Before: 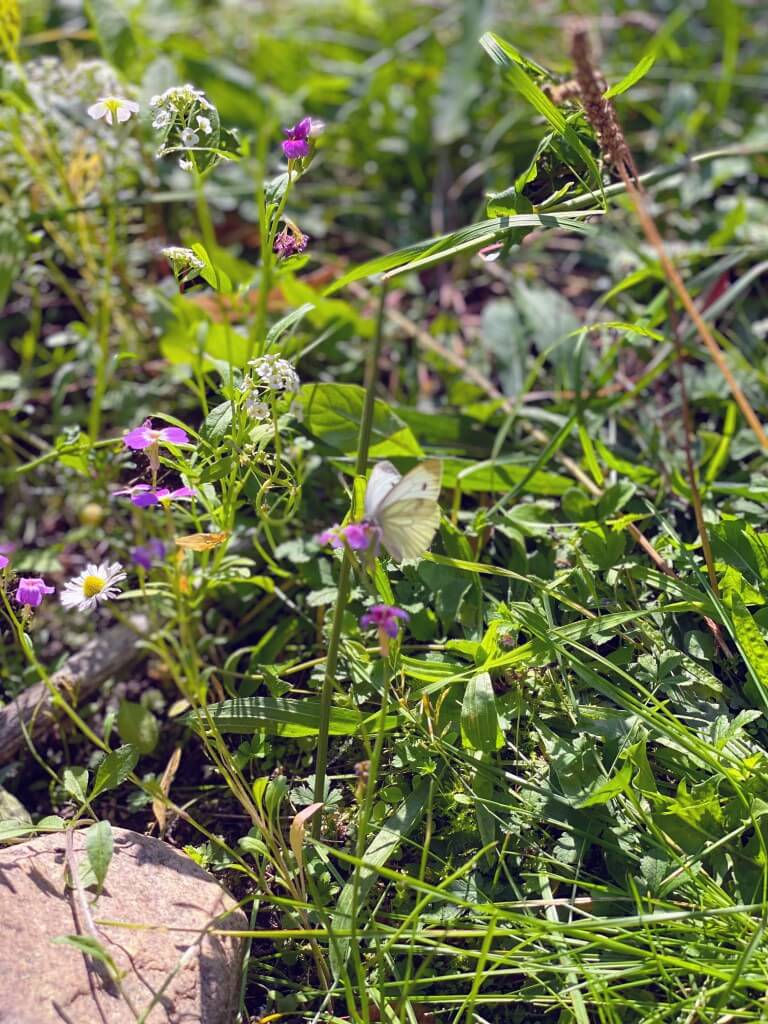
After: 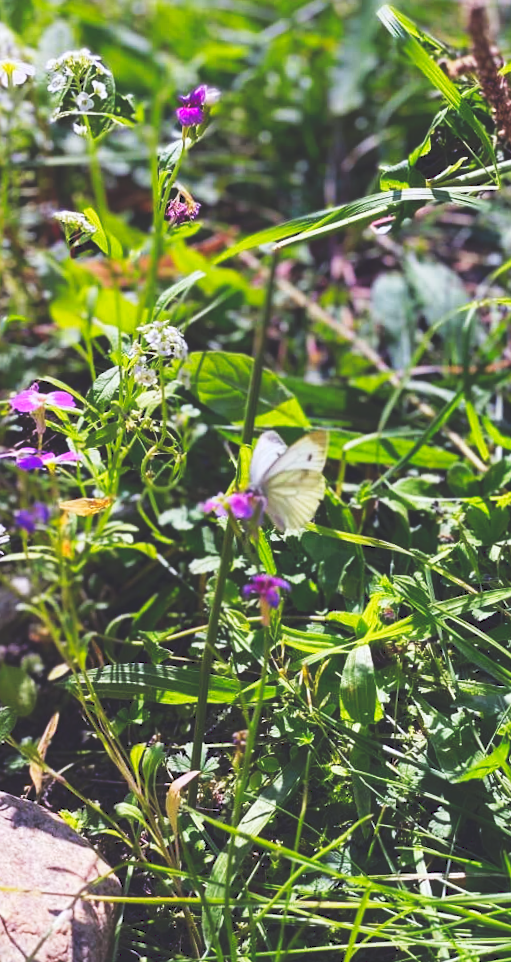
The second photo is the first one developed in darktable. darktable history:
rotate and perspective: rotation 1.57°, crop left 0.018, crop right 0.982, crop top 0.039, crop bottom 0.961
tone curve: curves: ch0 [(0, 0) (0.003, 0.183) (0.011, 0.183) (0.025, 0.184) (0.044, 0.188) (0.069, 0.197) (0.1, 0.204) (0.136, 0.212) (0.177, 0.226) (0.224, 0.24) (0.277, 0.273) (0.335, 0.322) (0.399, 0.388) (0.468, 0.468) (0.543, 0.579) (0.623, 0.686) (0.709, 0.792) (0.801, 0.877) (0.898, 0.939) (1, 1)], preserve colors none
crop and rotate: left 15.055%, right 18.278%
color calibration: illuminant as shot in camera, x 0.358, y 0.373, temperature 4628.91 K
